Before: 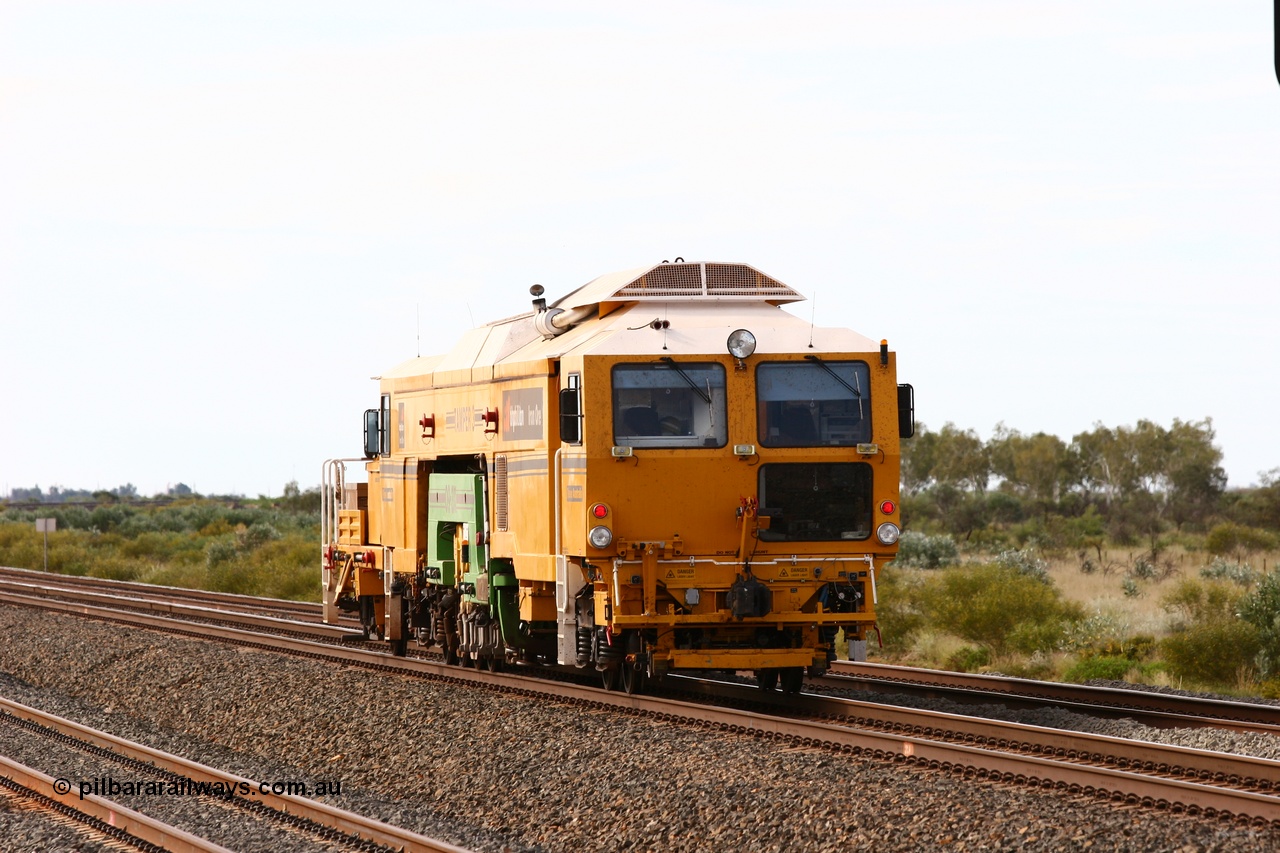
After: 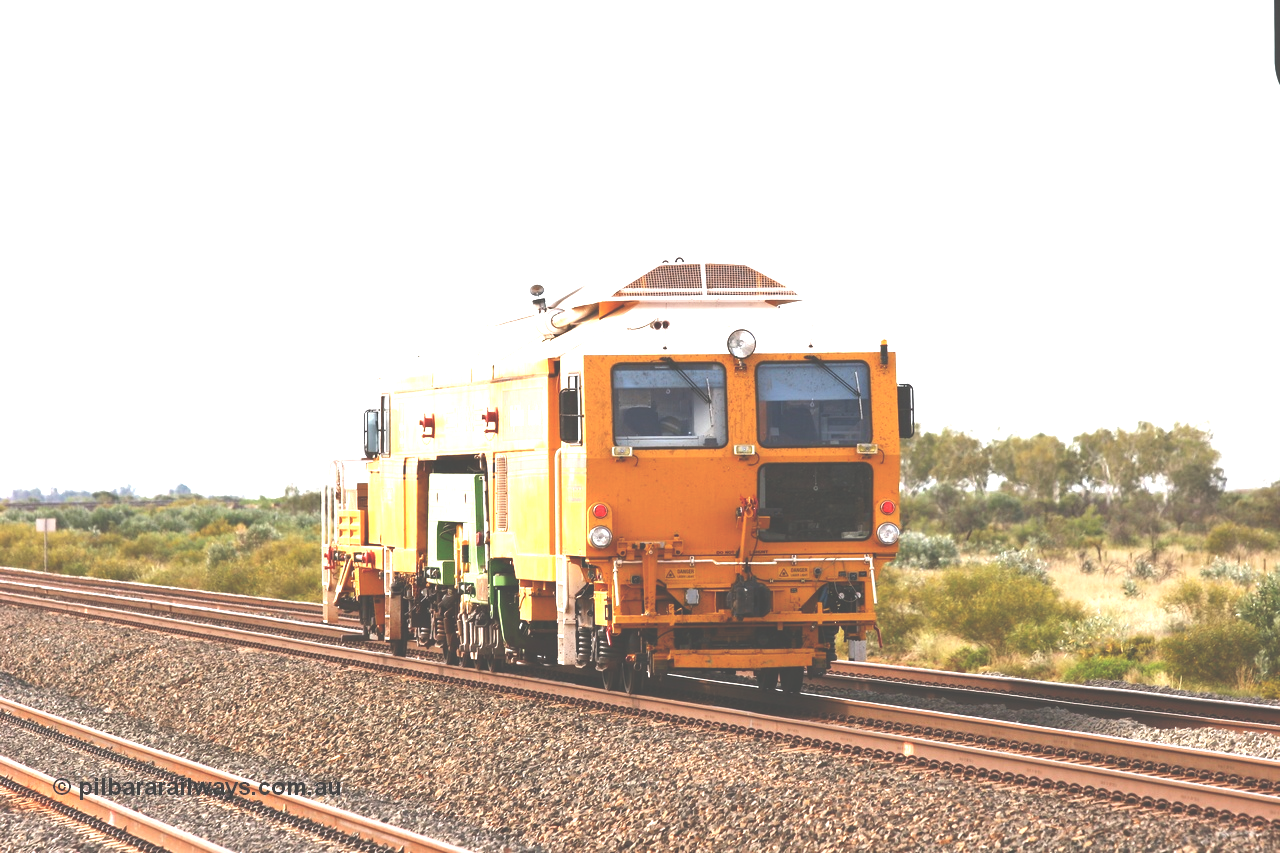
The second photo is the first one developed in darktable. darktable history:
exposure: black level correction -0.023, exposure 1.397 EV, compensate highlight preservation false
